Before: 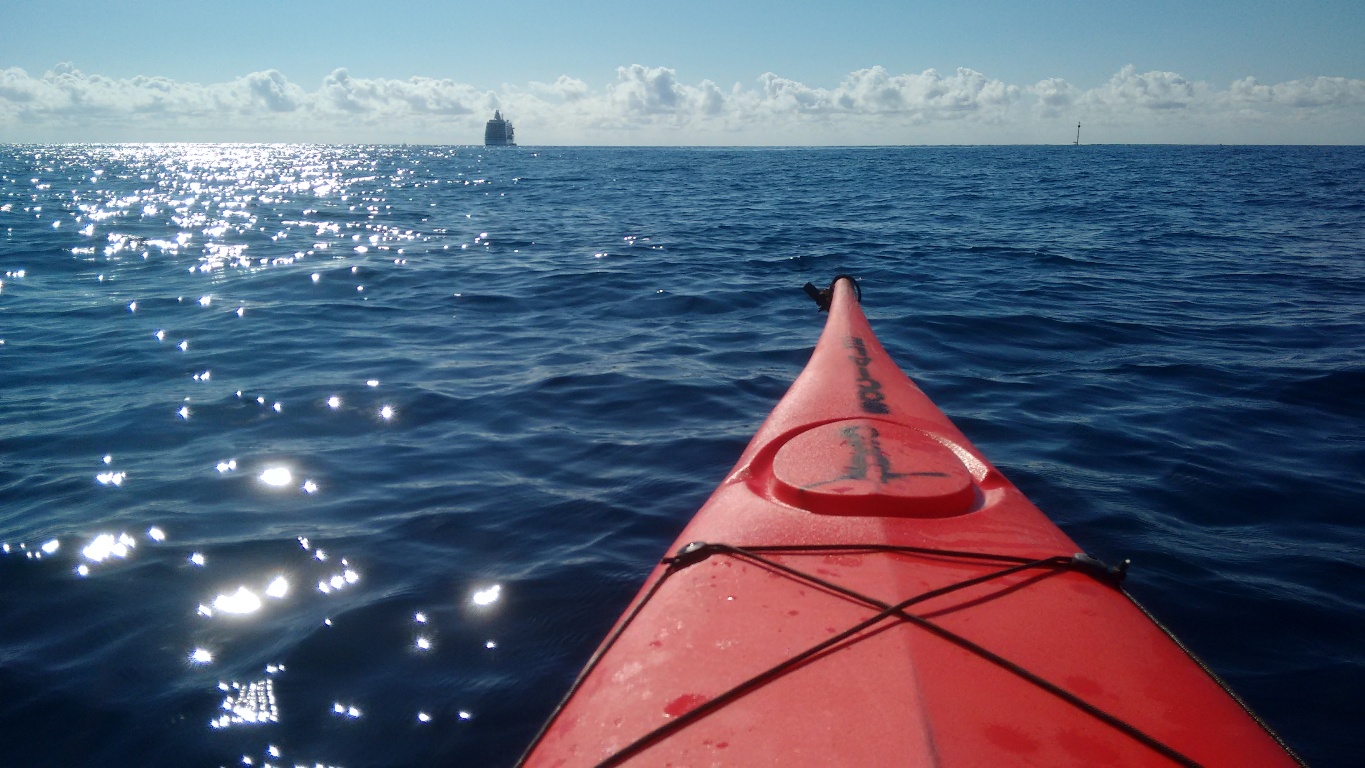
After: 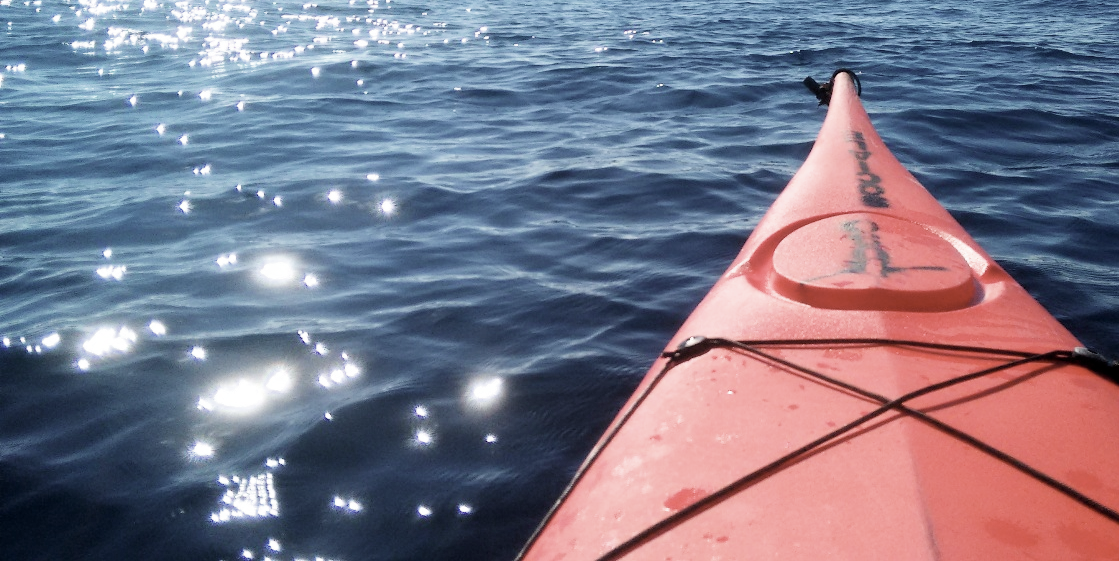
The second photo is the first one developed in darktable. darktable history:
filmic rgb: black relative exposure -7.75 EV, white relative exposure 4.39 EV, target black luminance 0%, hardness 3.75, latitude 50.68%, contrast 1.067, highlights saturation mix 9.94%, shadows ↔ highlights balance -0.243%, add noise in highlights 0.001, preserve chrominance max RGB, color science v3 (2019), use custom middle-gray values true, contrast in highlights soft
crop: top 26.845%, right 17.984%
contrast brightness saturation: contrast 0.105, saturation -0.36
exposure: black level correction 0.001, exposure 1.398 EV, compensate highlight preservation false
